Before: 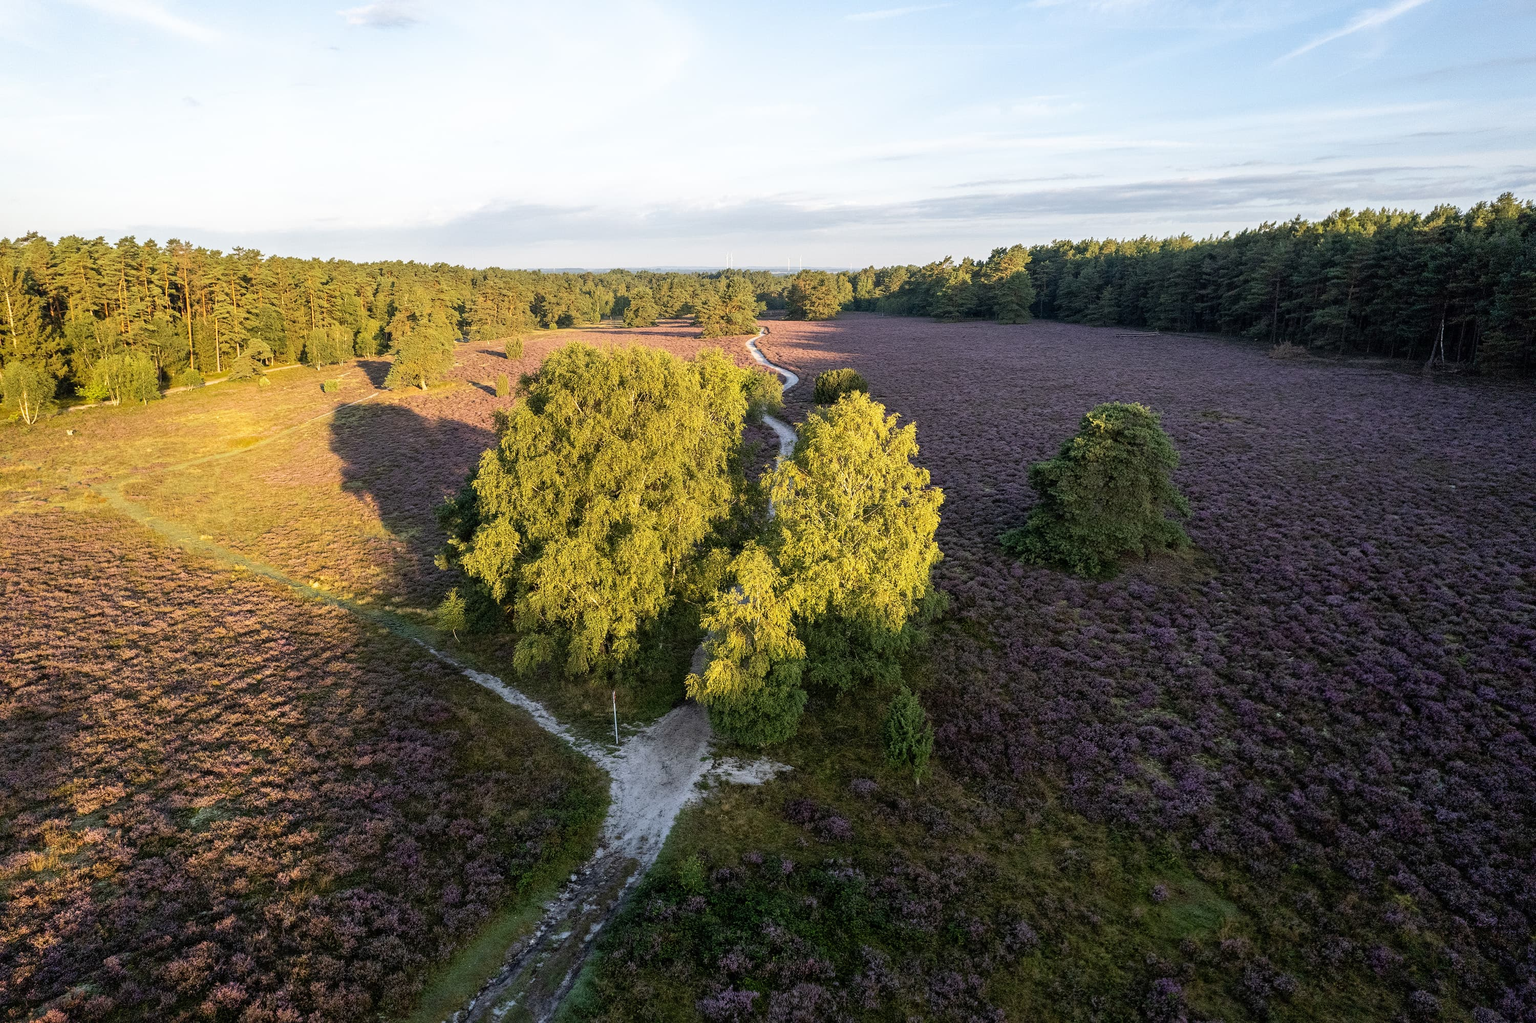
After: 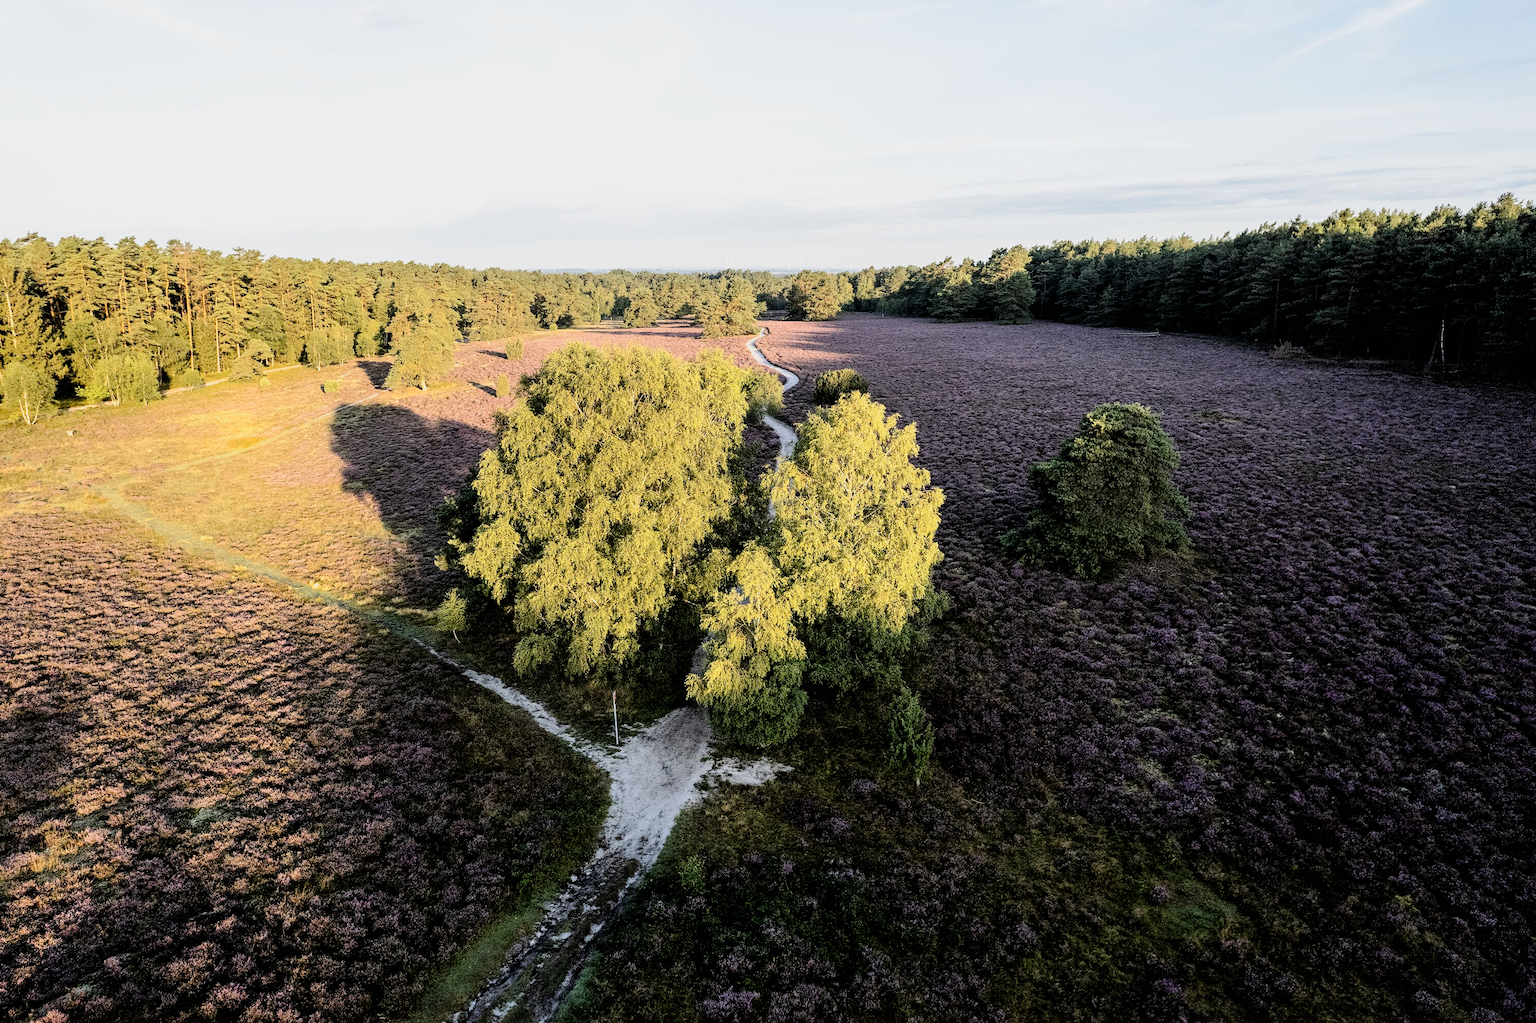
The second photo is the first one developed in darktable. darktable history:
tone curve: curves: ch0 [(0, 0) (0.003, 0.004) (0.011, 0.015) (0.025, 0.033) (0.044, 0.058) (0.069, 0.091) (0.1, 0.131) (0.136, 0.178) (0.177, 0.232) (0.224, 0.294) (0.277, 0.362) (0.335, 0.434) (0.399, 0.512) (0.468, 0.582) (0.543, 0.646) (0.623, 0.713) (0.709, 0.783) (0.801, 0.876) (0.898, 0.938) (1, 1)], preserve colors none
filmic rgb: black relative exposure -5 EV, hardness 2.88, contrast 1.3, highlights saturation mix -30%
